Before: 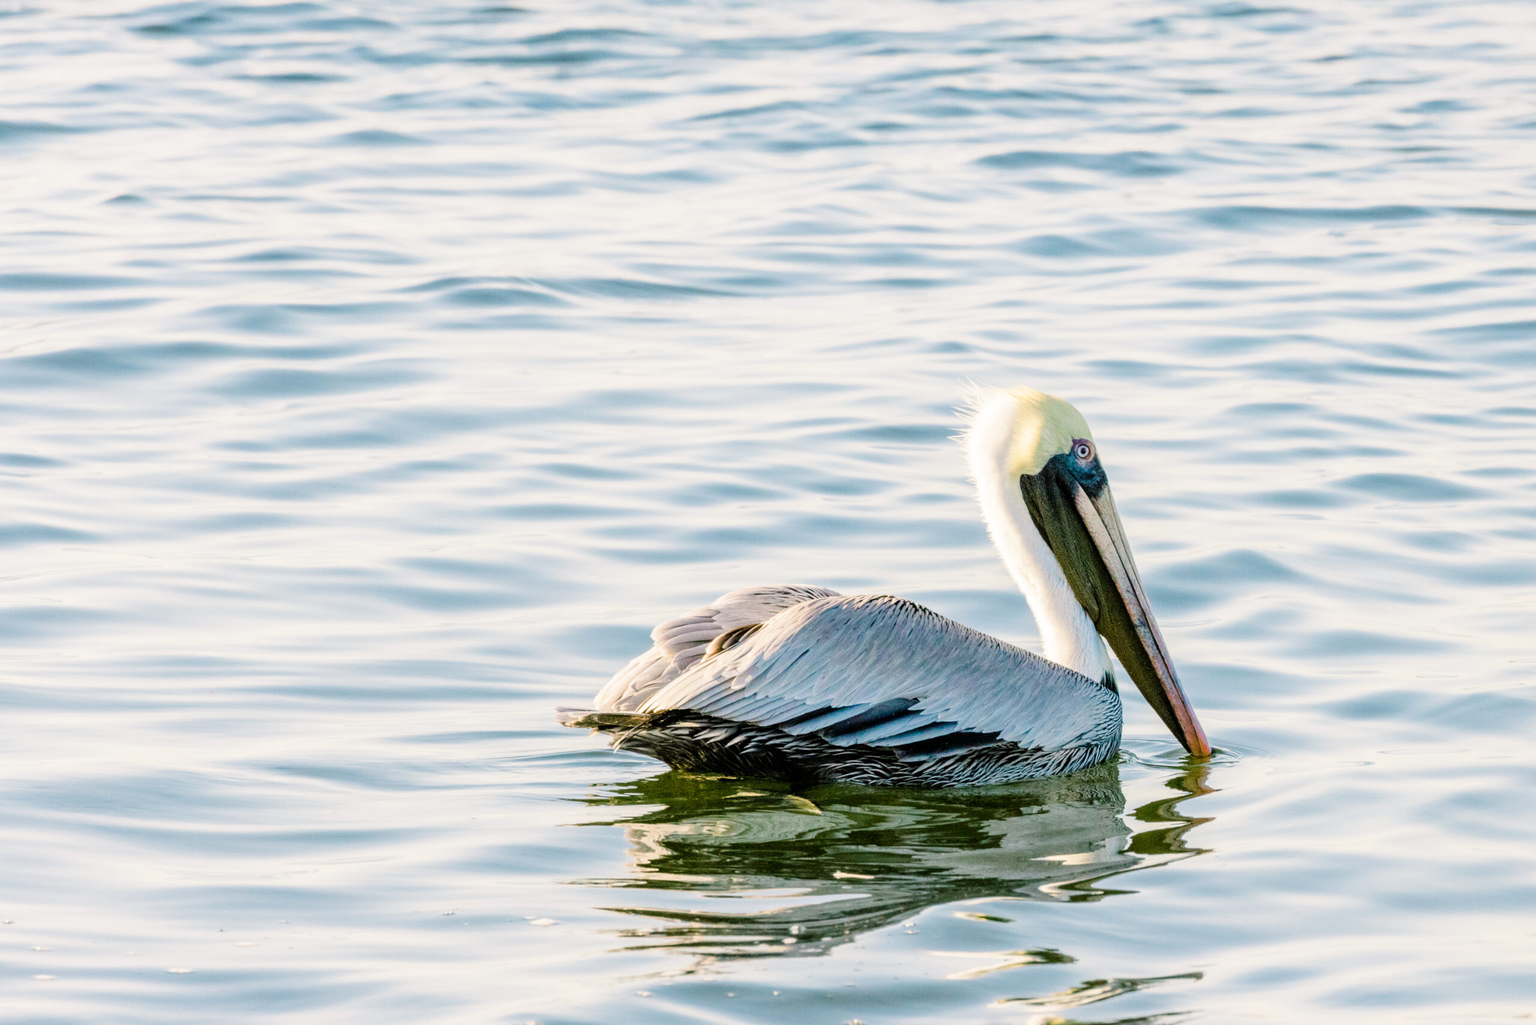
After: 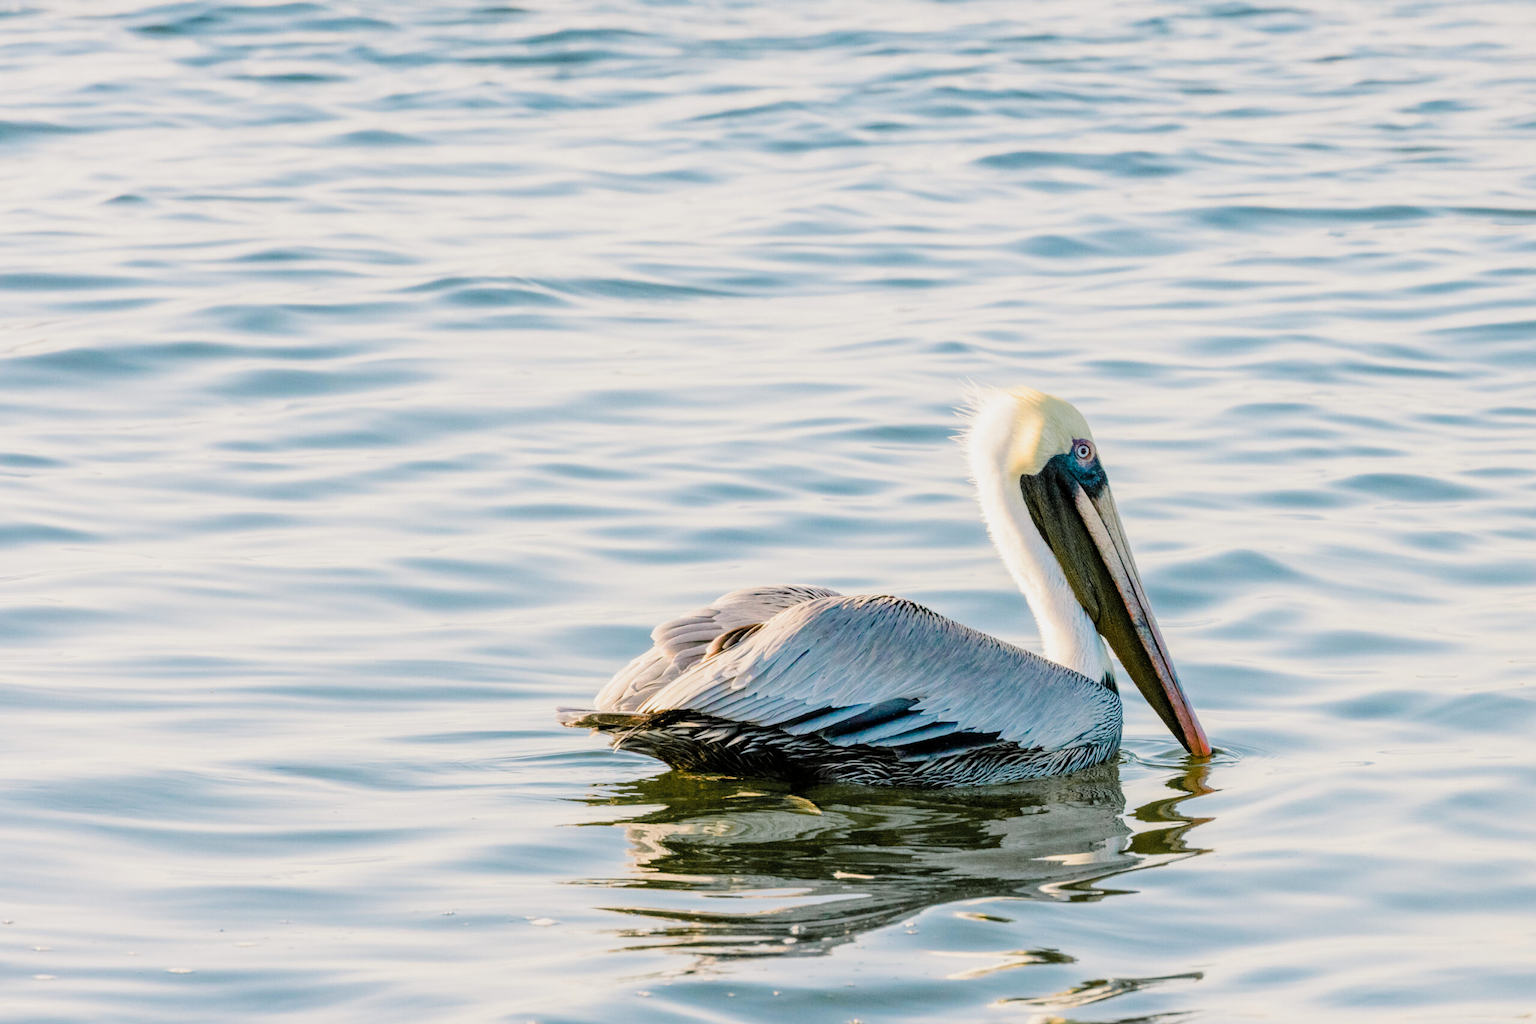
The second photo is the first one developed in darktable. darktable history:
local contrast: mode bilateral grid, contrast 15, coarseness 36, detail 104%, midtone range 0.2
color zones: curves: ch1 [(0.263, 0.53) (0.376, 0.287) (0.487, 0.512) (0.748, 0.547) (1, 0.513)]; ch2 [(0.262, 0.45) (0.751, 0.477)]
exposure: exposure -0.183 EV, compensate highlight preservation false
